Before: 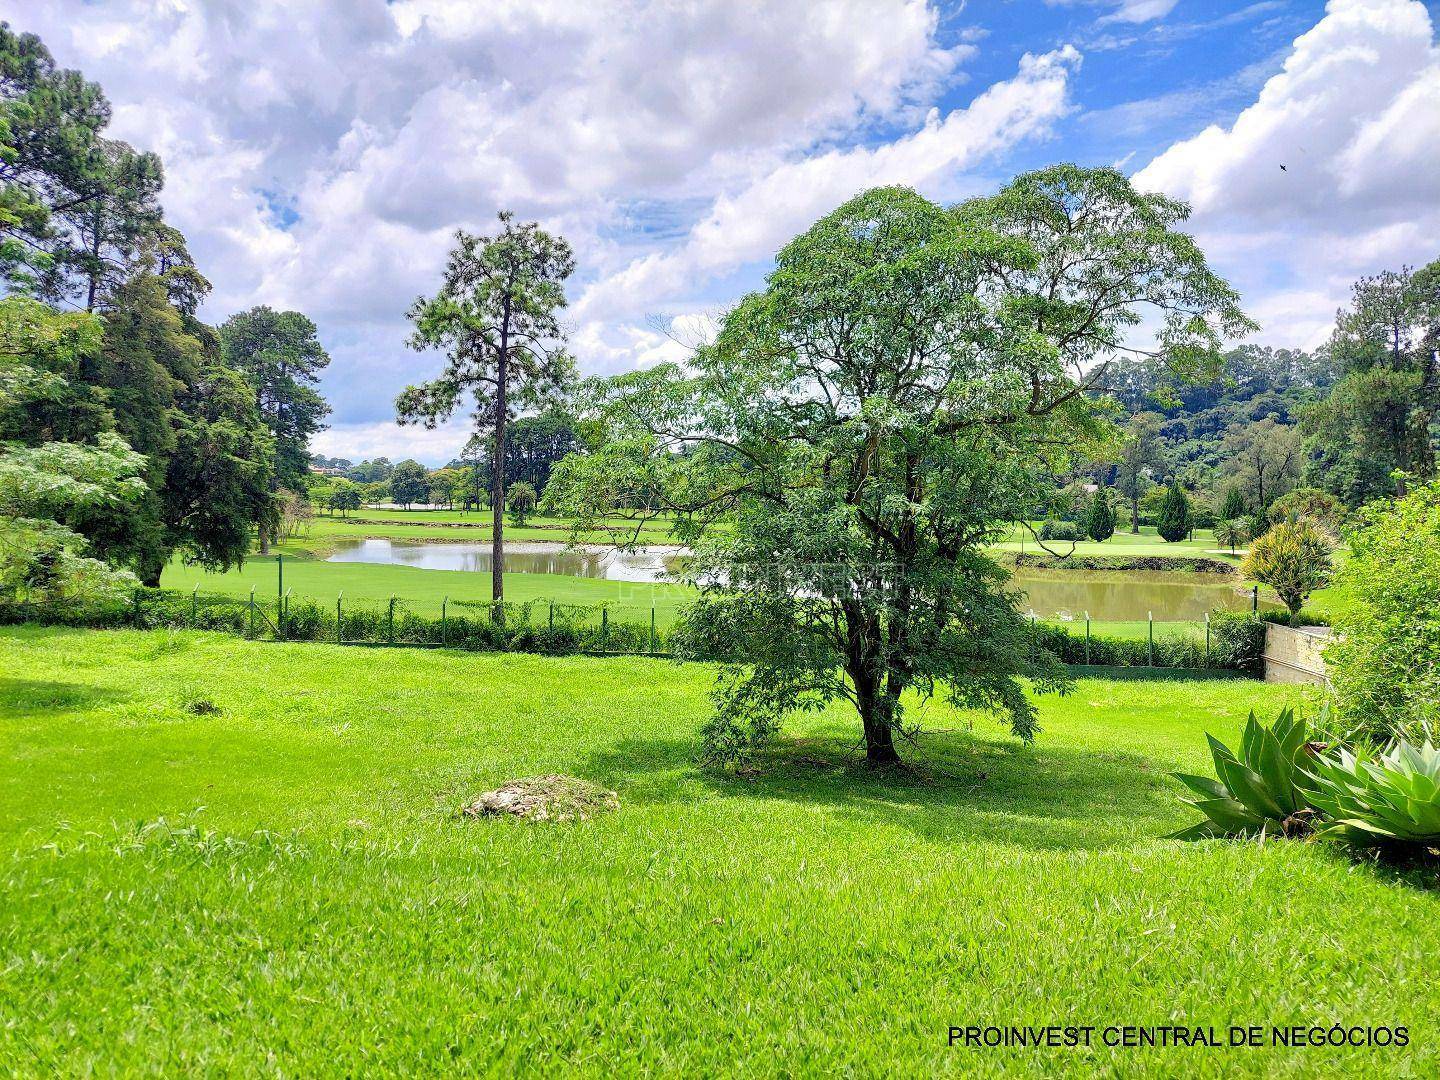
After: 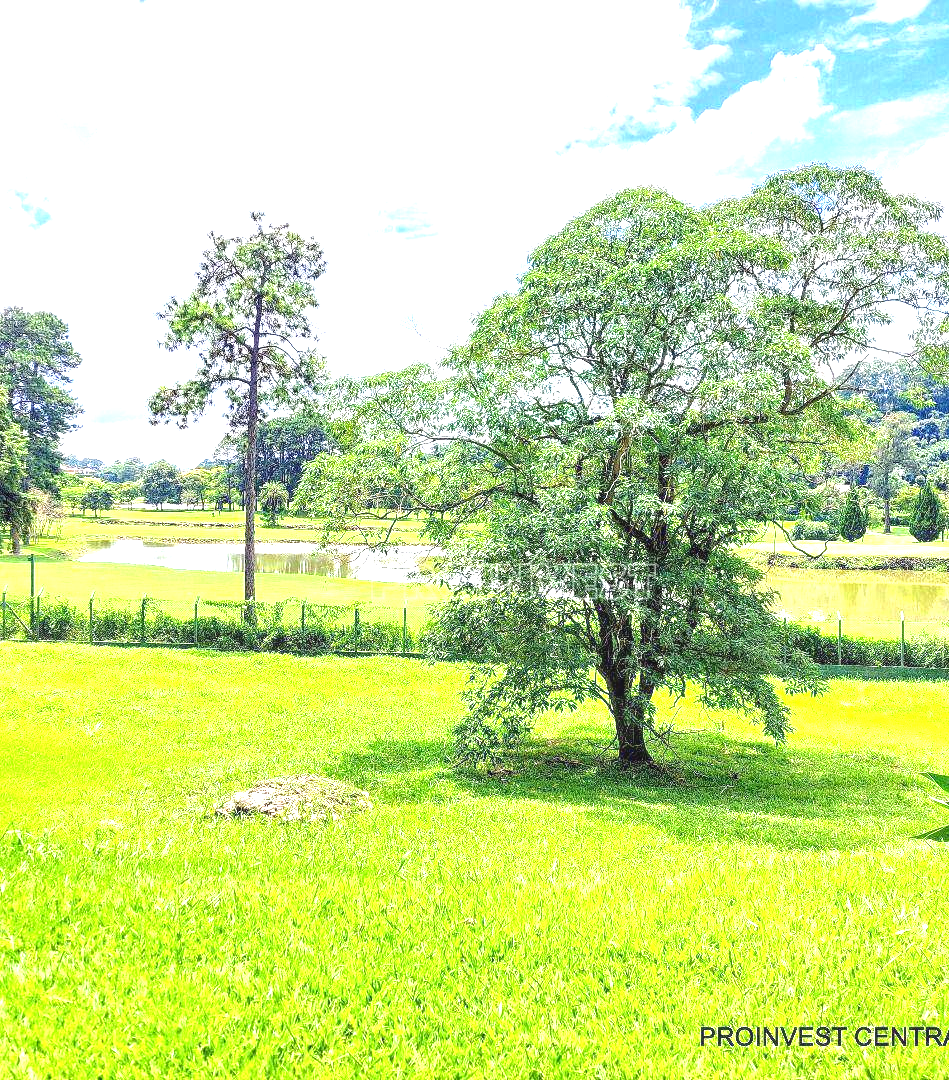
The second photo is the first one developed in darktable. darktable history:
exposure: black level correction 0, exposure 1.462 EV, compensate exposure bias true, compensate highlight preservation false
local contrast: on, module defaults
crop: left 17.232%, right 16.856%
